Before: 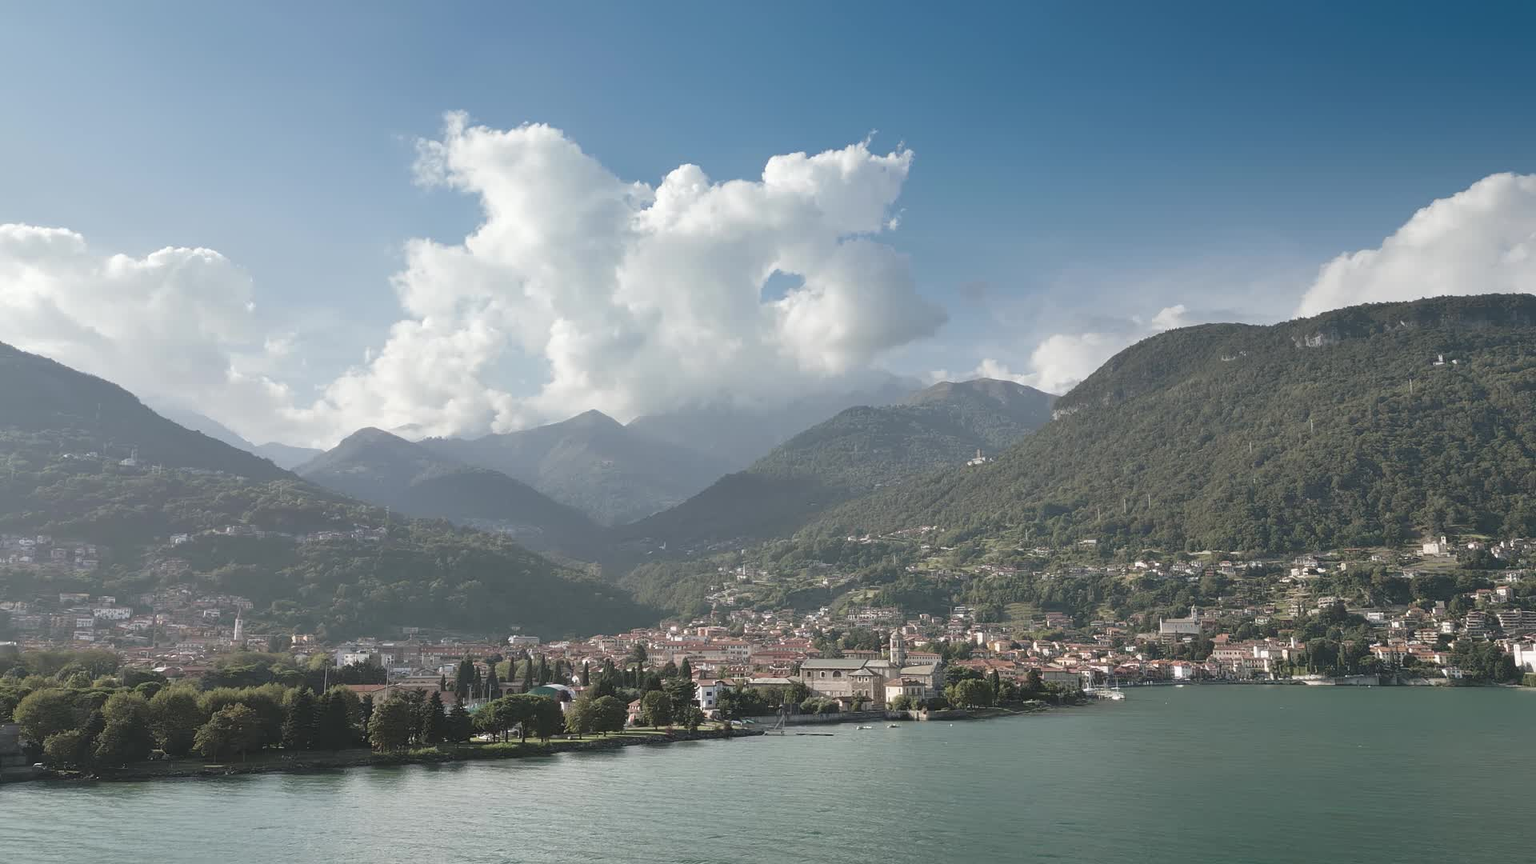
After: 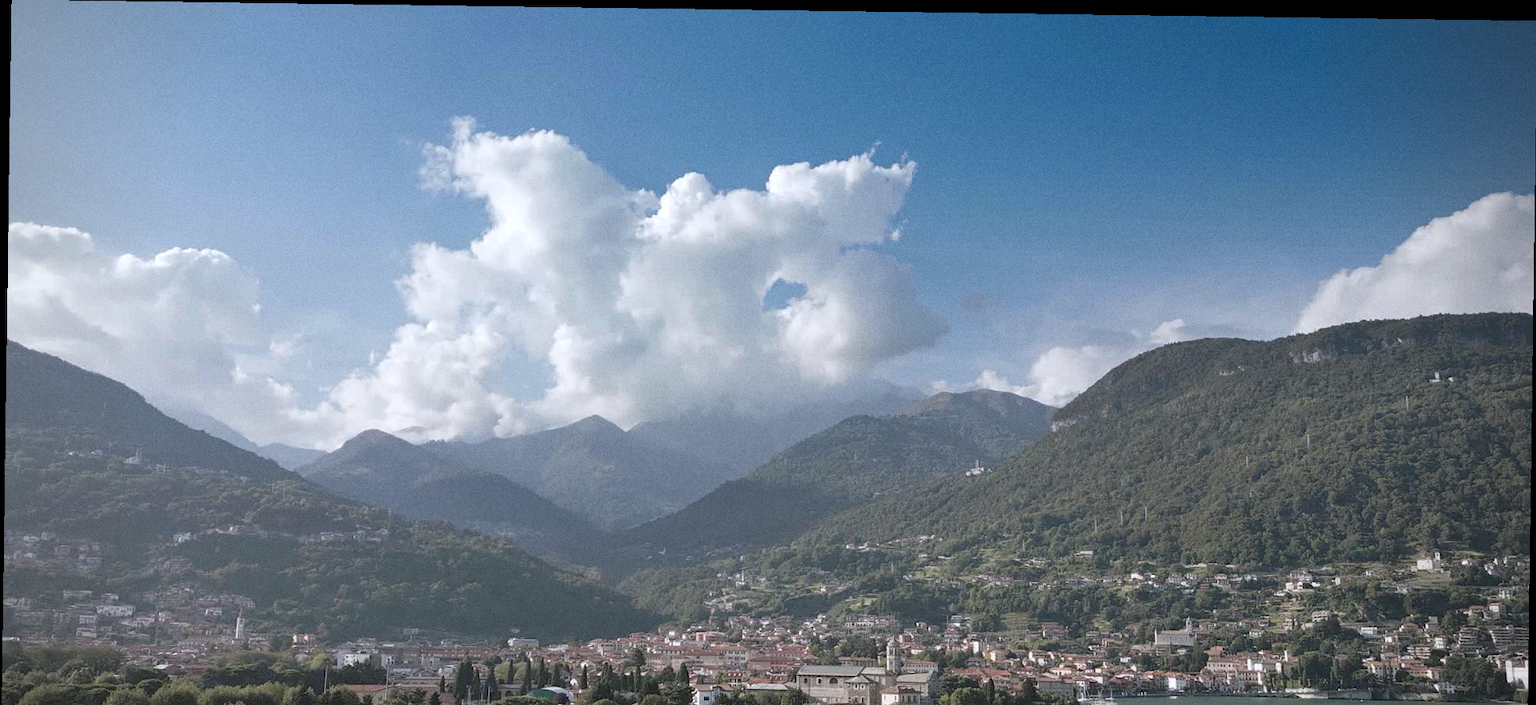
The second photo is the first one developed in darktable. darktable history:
rotate and perspective: rotation 0.8°, automatic cropping off
white balance: red 0.984, blue 1.059
haze removal: compatibility mode true, adaptive false
crop: bottom 19.644%
vignetting: on, module defaults
grain: coarseness 0.09 ISO
